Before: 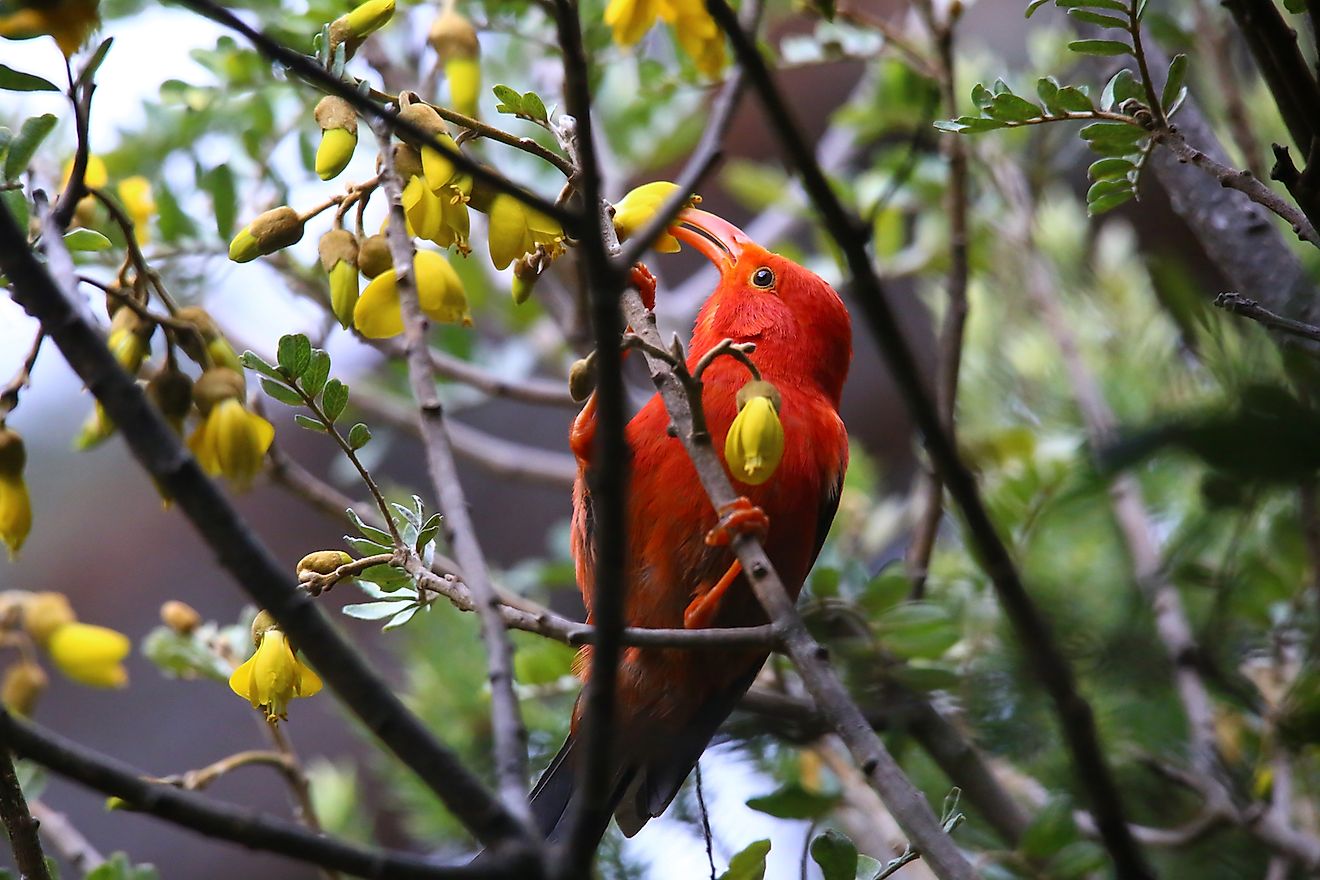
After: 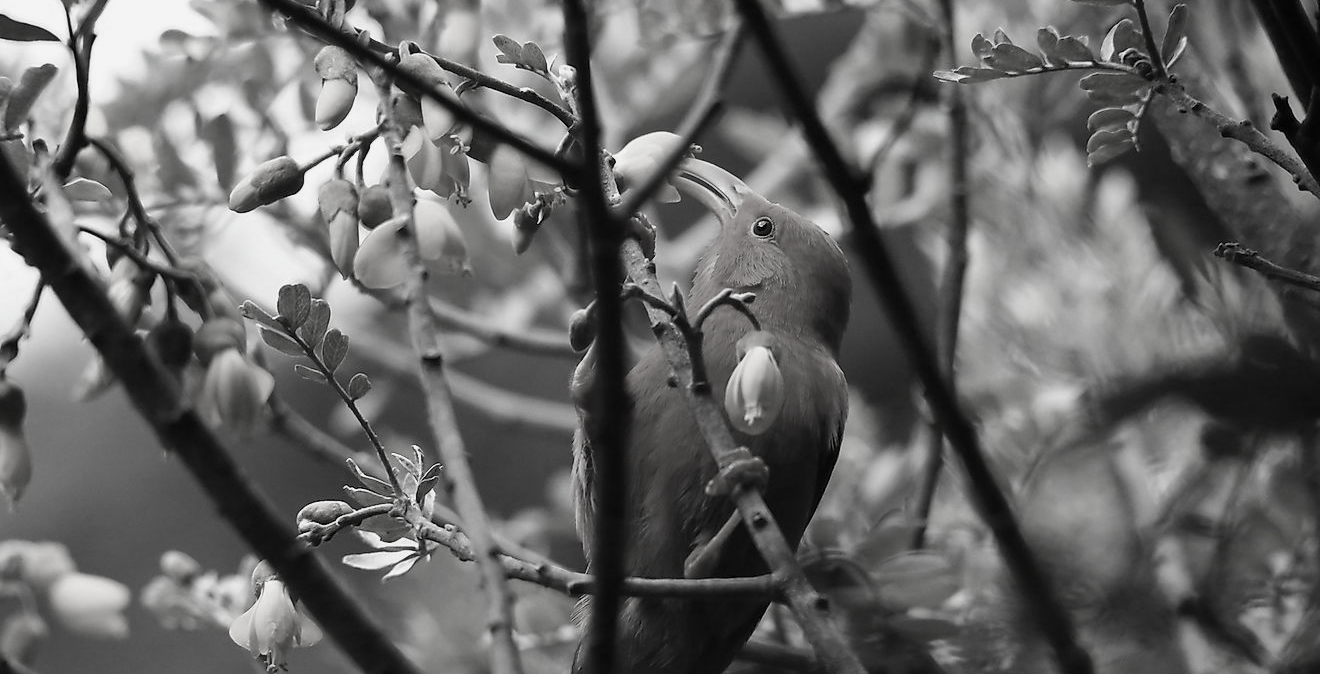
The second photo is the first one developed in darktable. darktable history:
contrast brightness saturation: saturation -0.985
crop: top 5.727%, bottom 17.64%
exposure: exposure -0.138 EV, compensate highlight preservation false
shadows and highlights: radius 336.64, shadows 29.07, soften with gaussian
